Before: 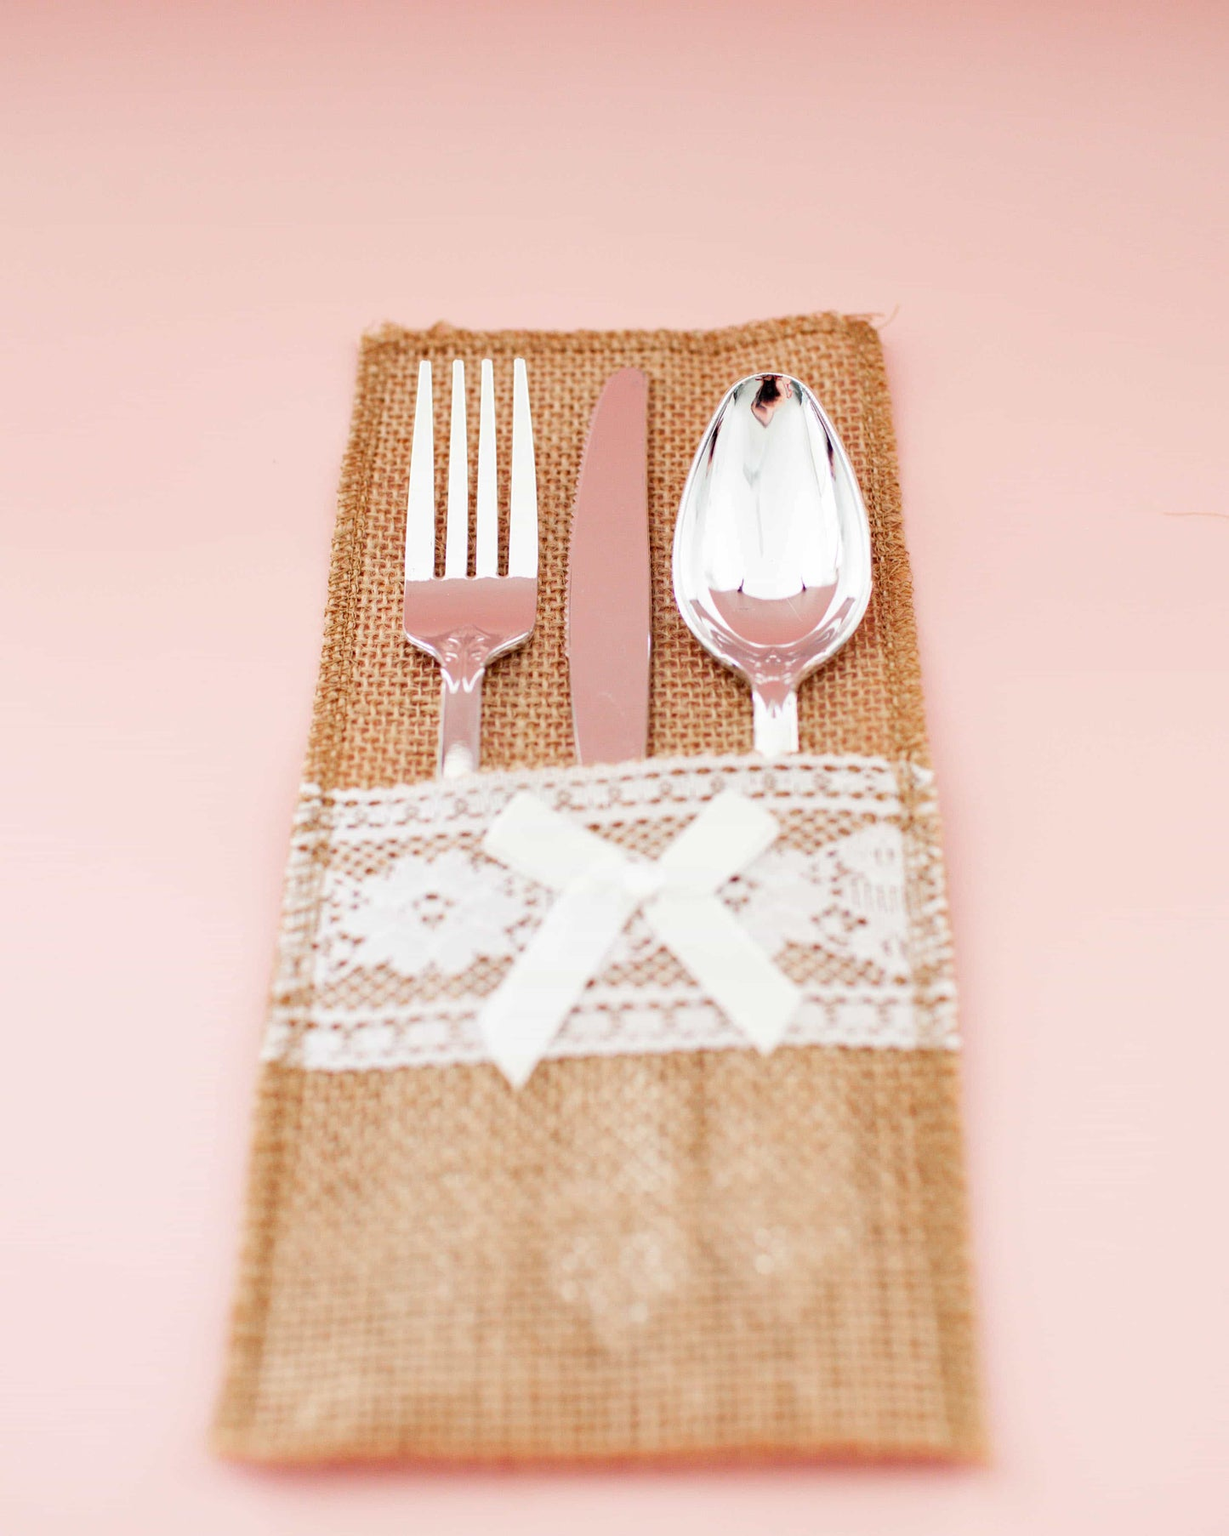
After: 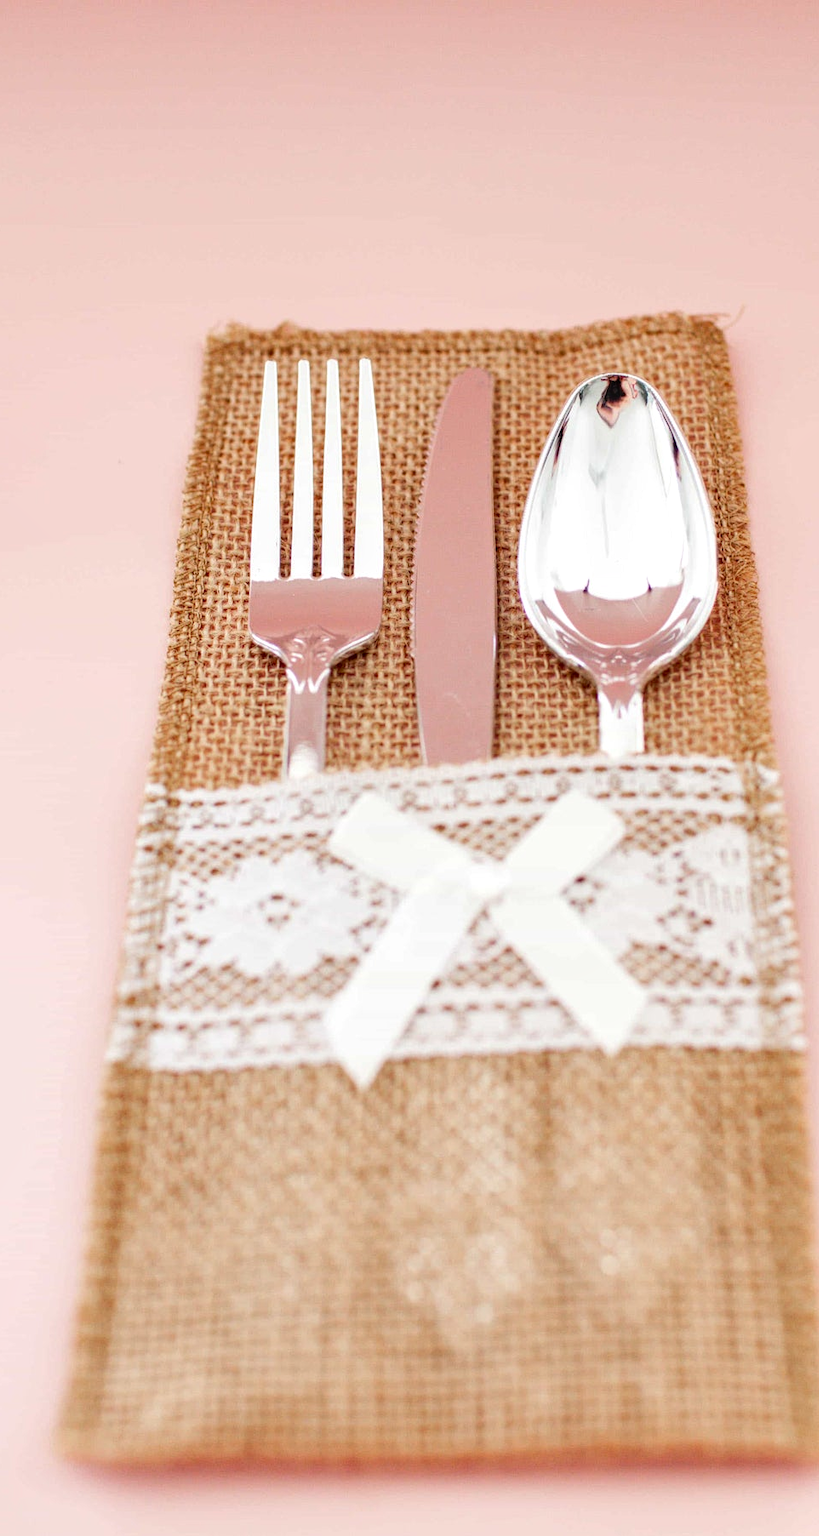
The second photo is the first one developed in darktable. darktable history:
local contrast: on, module defaults
crop and rotate: left 12.648%, right 20.685%
tone equalizer: on, module defaults
